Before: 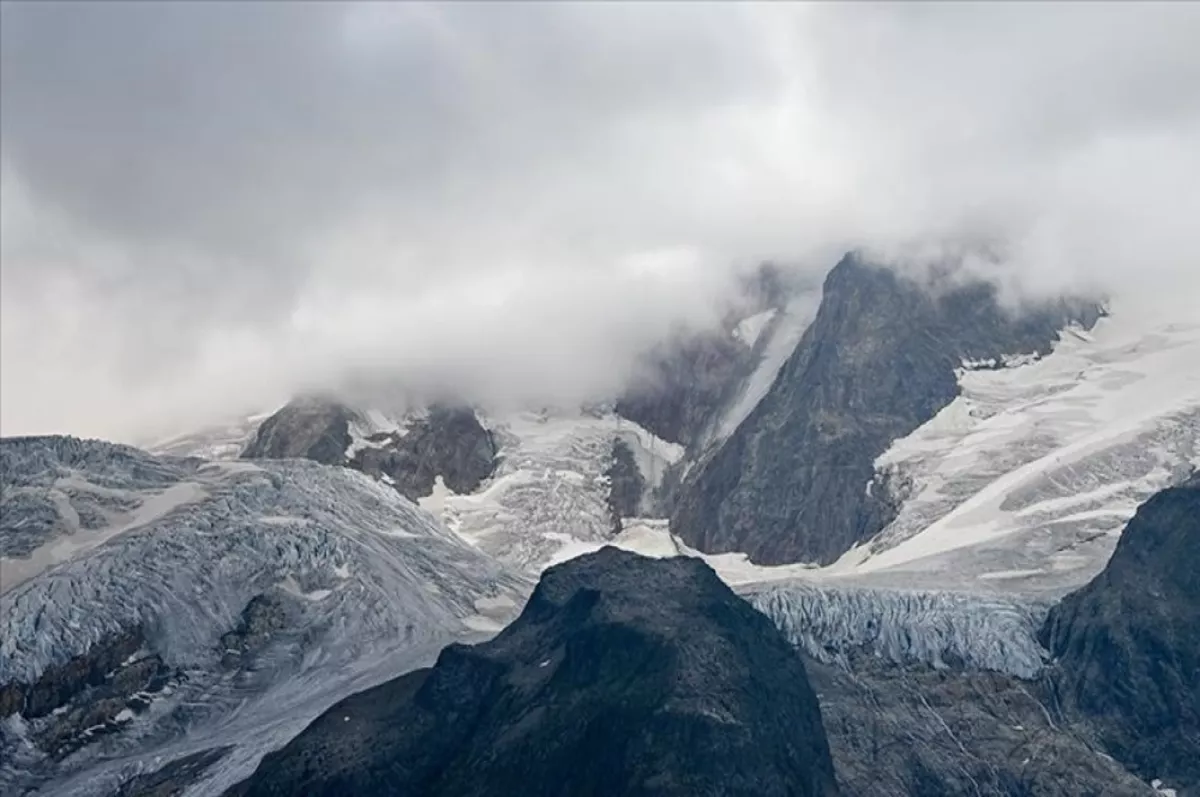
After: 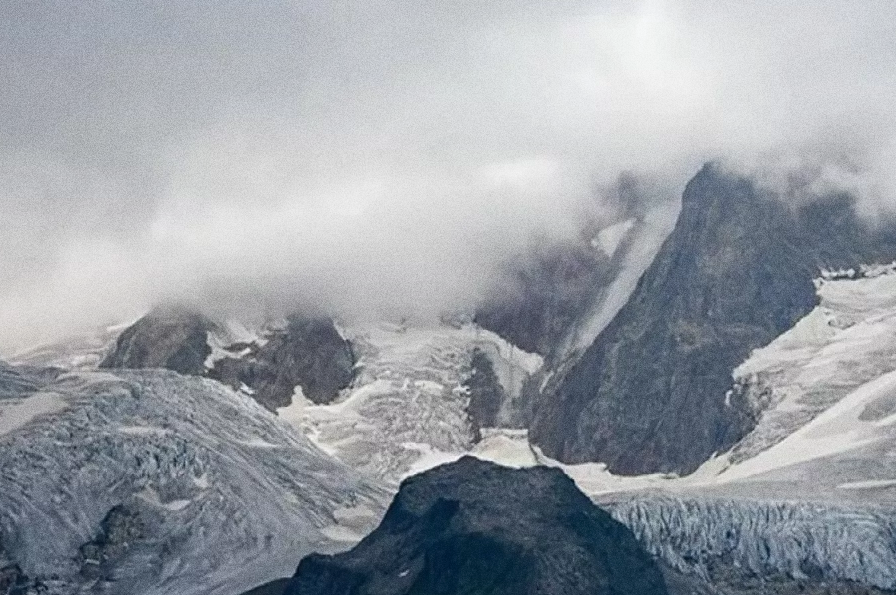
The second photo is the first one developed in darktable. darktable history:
grain: coarseness 9.61 ISO, strength 35.62%
crop and rotate: left 11.831%, top 11.346%, right 13.429%, bottom 13.899%
